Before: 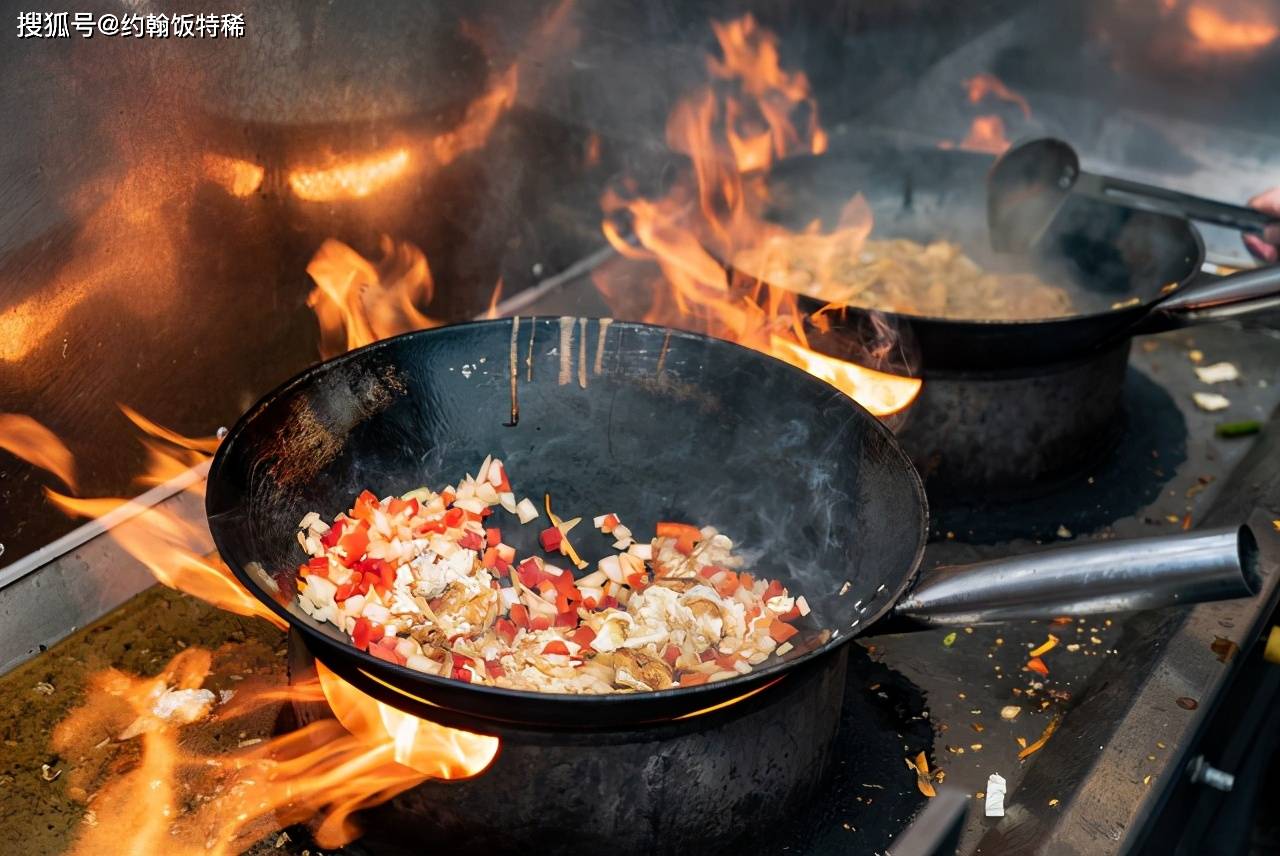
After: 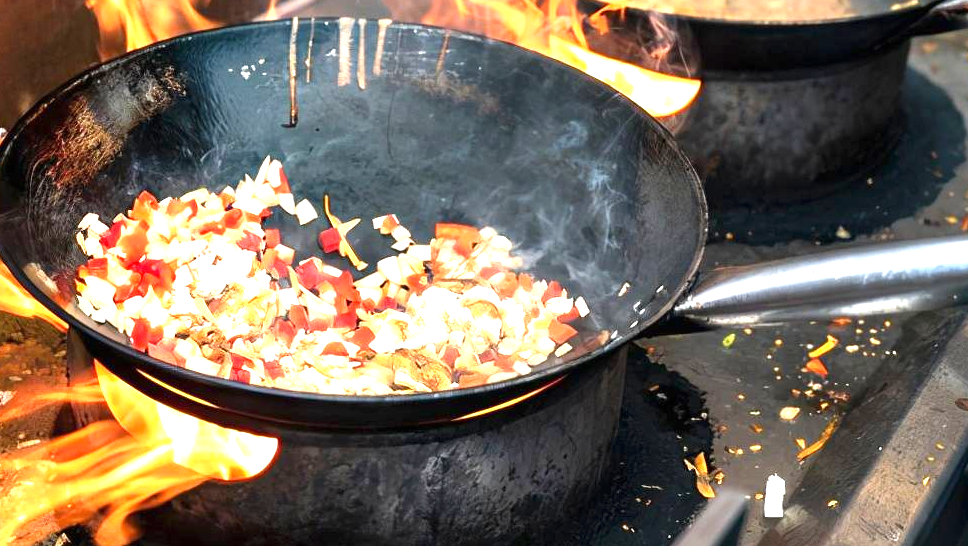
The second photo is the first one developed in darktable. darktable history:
exposure: black level correction 0, exposure 1.45 EV, compensate exposure bias true, compensate highlight preservation false
crop and rotate: left 17.299%, top 35.115%, right 7.015%, bottom 1.024%
